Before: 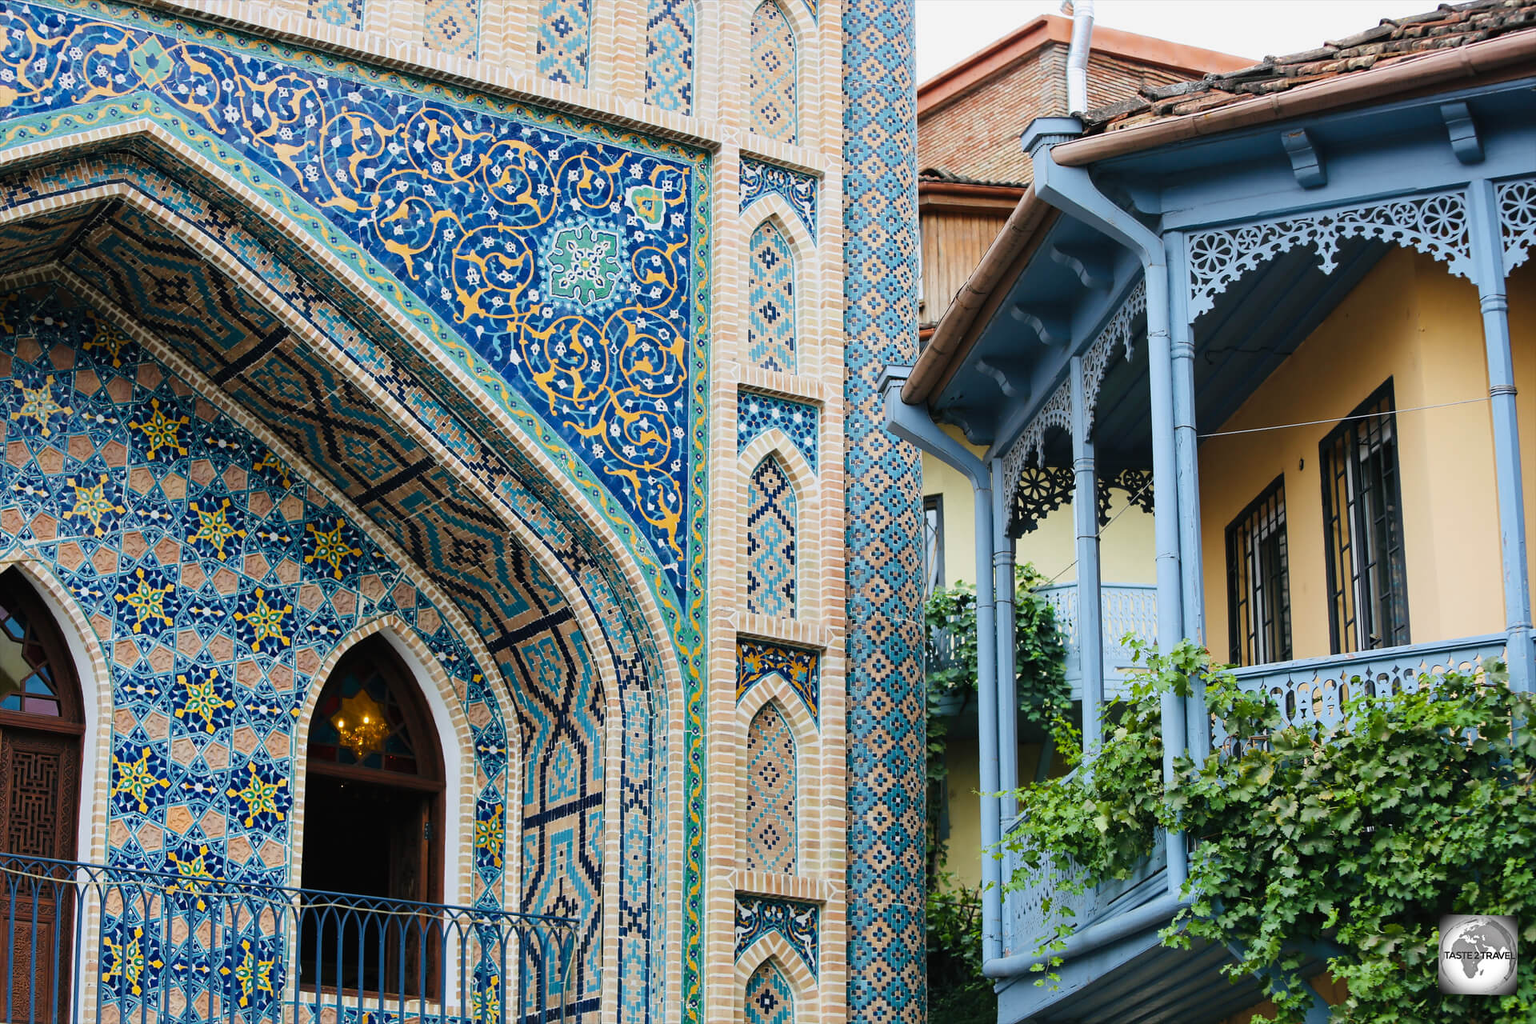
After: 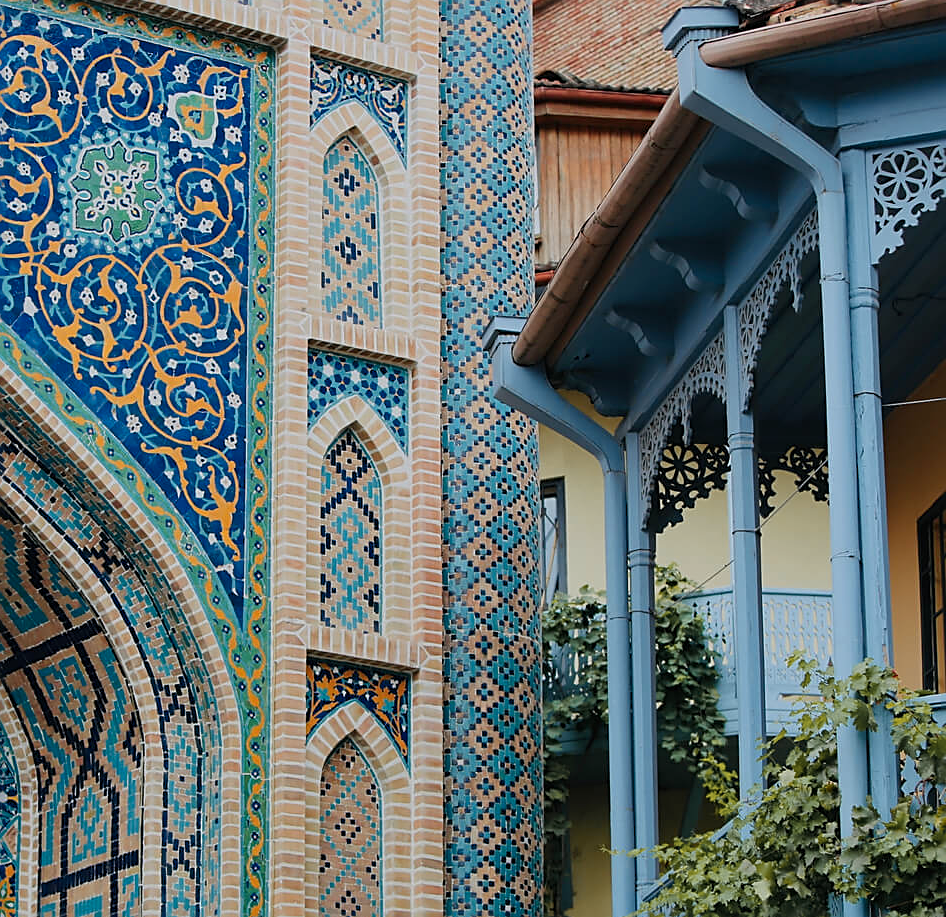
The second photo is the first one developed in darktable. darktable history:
color zones: curves: ch1 [(0.263, 0.53) (0.376, 0.287) (0.487, 0.512) (0.748, 0.547) (1, 0.513)]; ch2 [(0.262, 0.45) (0.751, 0.477)]
sharpen: radius 1.95
crop: left 32.01%, top 10.992%, right 18.675%, bottom 17.342%
exposure: exposure -0.493 EV, compensate exposure bias true, compensate highlight preservation false
levels: white 99.93%
